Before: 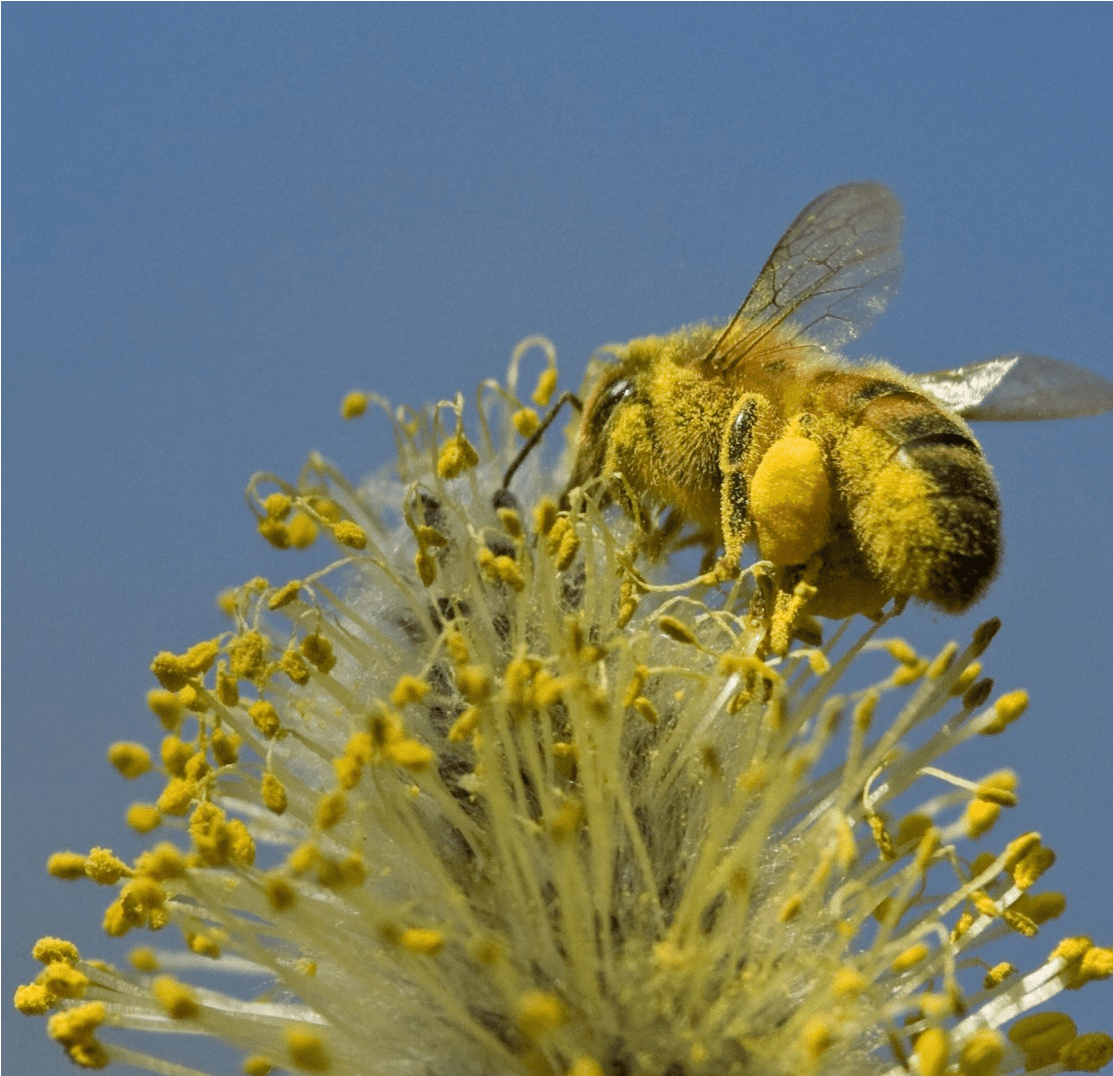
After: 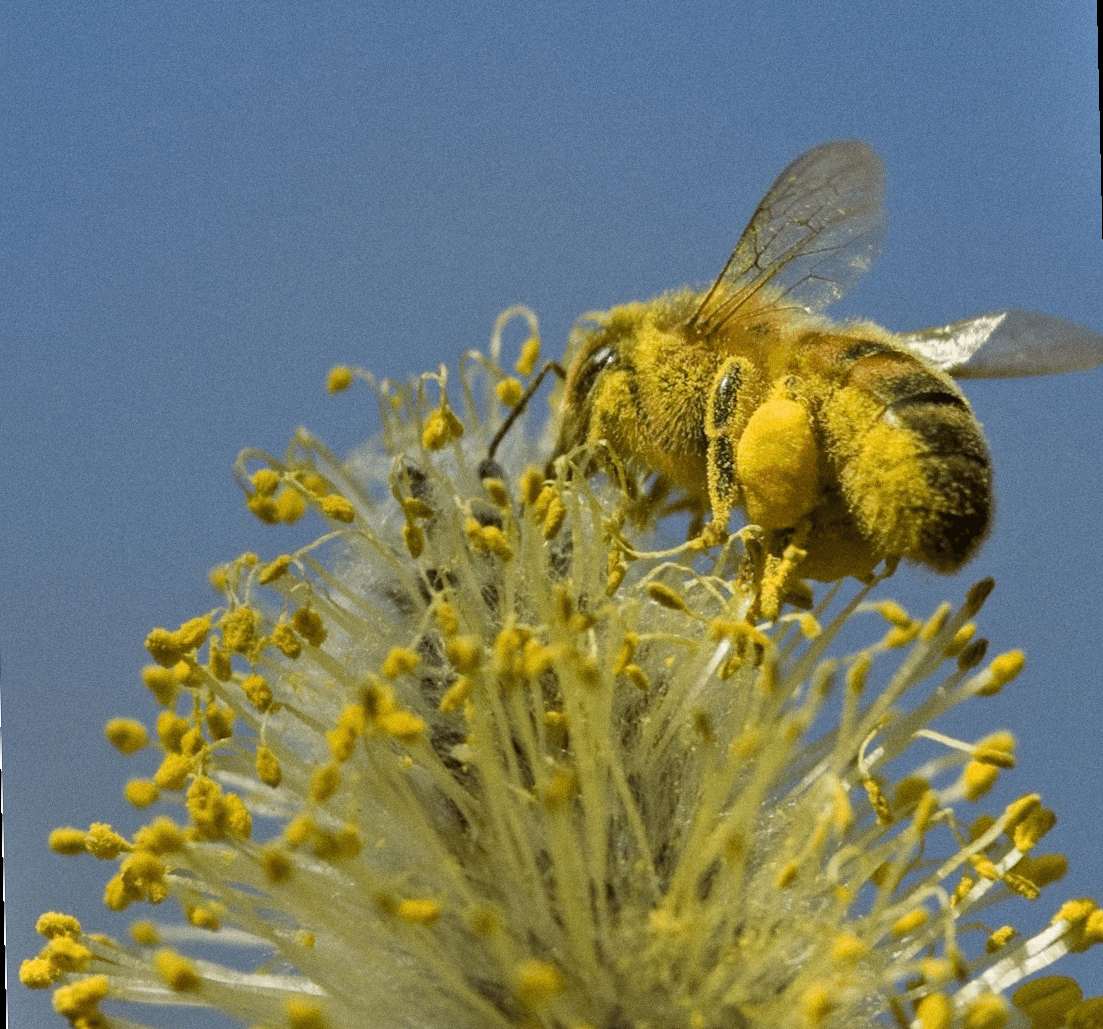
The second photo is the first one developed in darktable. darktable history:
shadows and highlights: shadows 37.27, highlights -28.18, soften with gaussian
rotate and perspective: rotation -1.32°, lens shift (horizontal) -0.031, crop left 0.015, crop right 0.985, crop top 0.047, crop bottom 0.982
grain: on, module defaults
